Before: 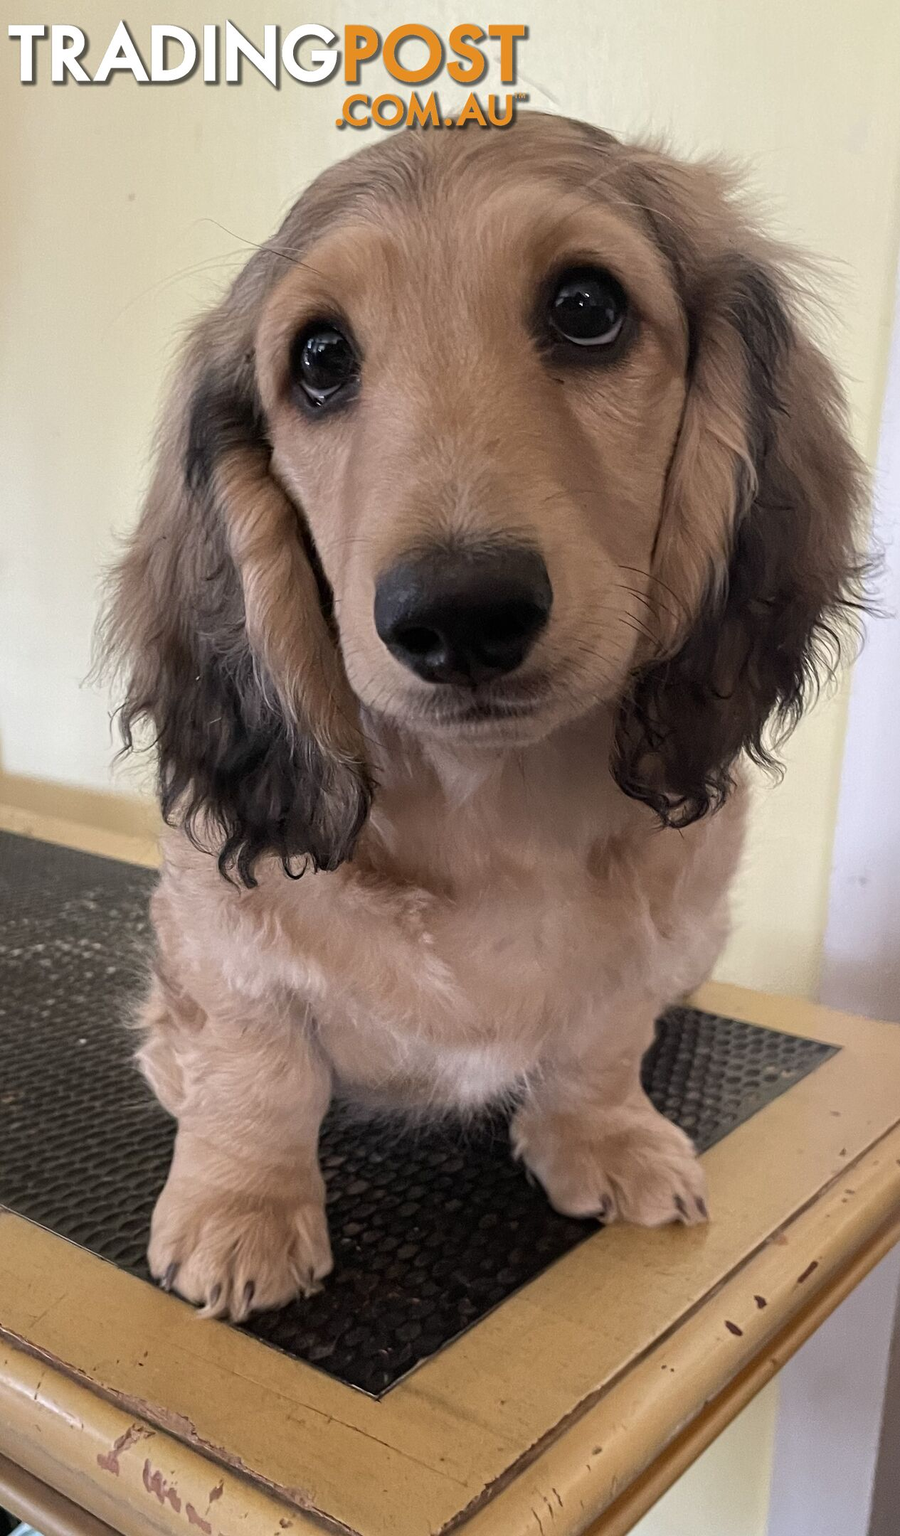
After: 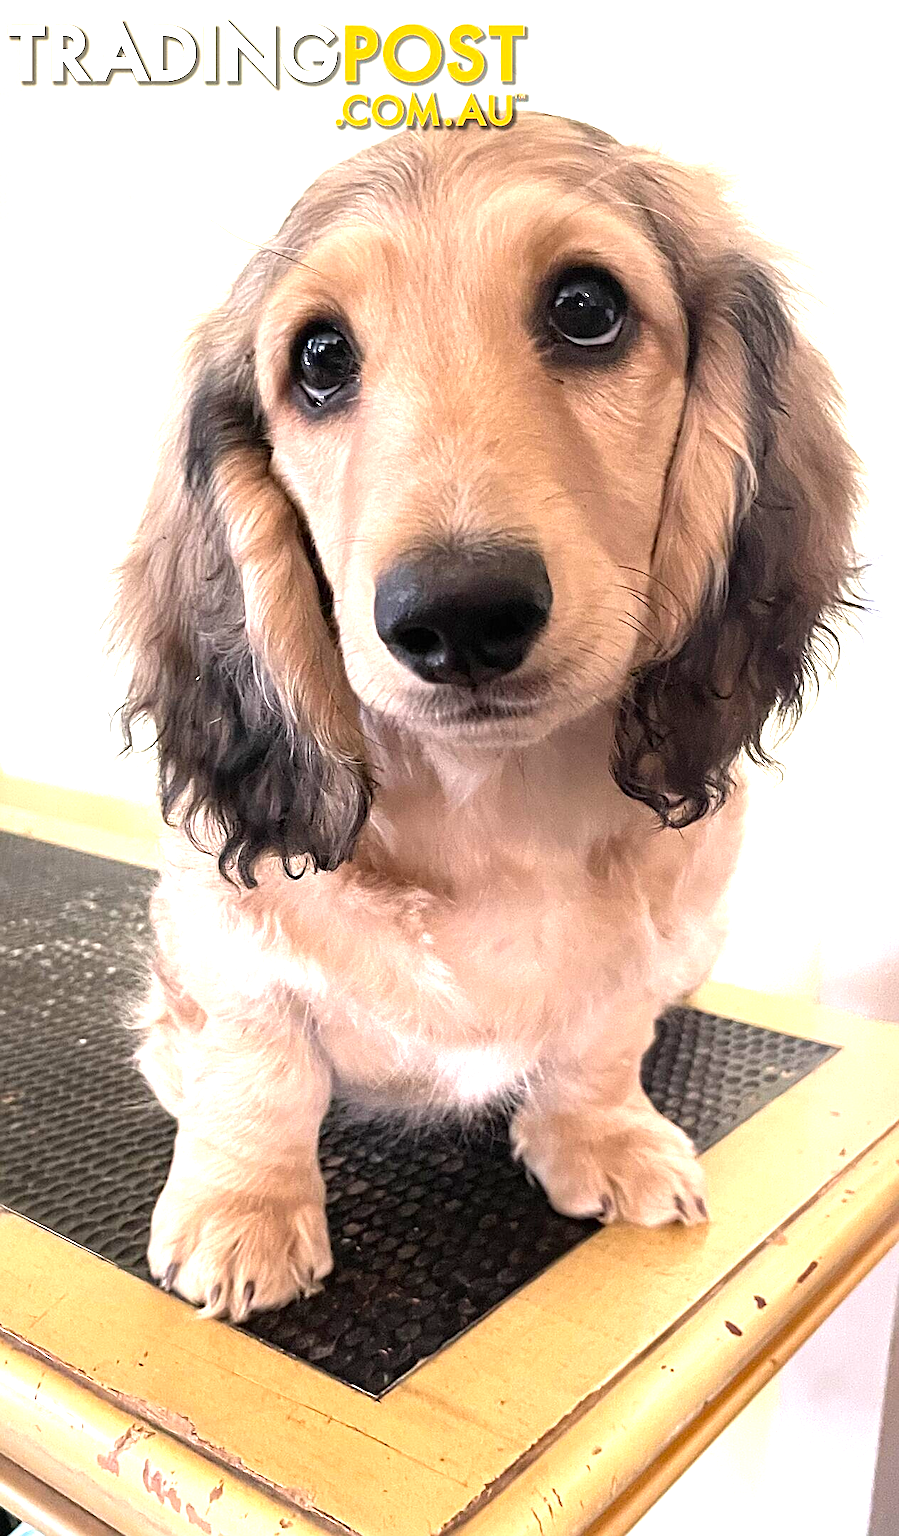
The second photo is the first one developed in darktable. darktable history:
sharpen: on, module defaults
exposure: exposure 1.227 EV, compensate highlight preservation false
tone equalizer: -8 EV -0.418 EV, -7 EV -0.427 EV, -6 EV -0.328 EV, -5 EV -0.203 EV, -3 EV 0.228 EV, -2 EV 0.326 EV, -1 EV 0.363 EV, +0 EV 0.386 EV
